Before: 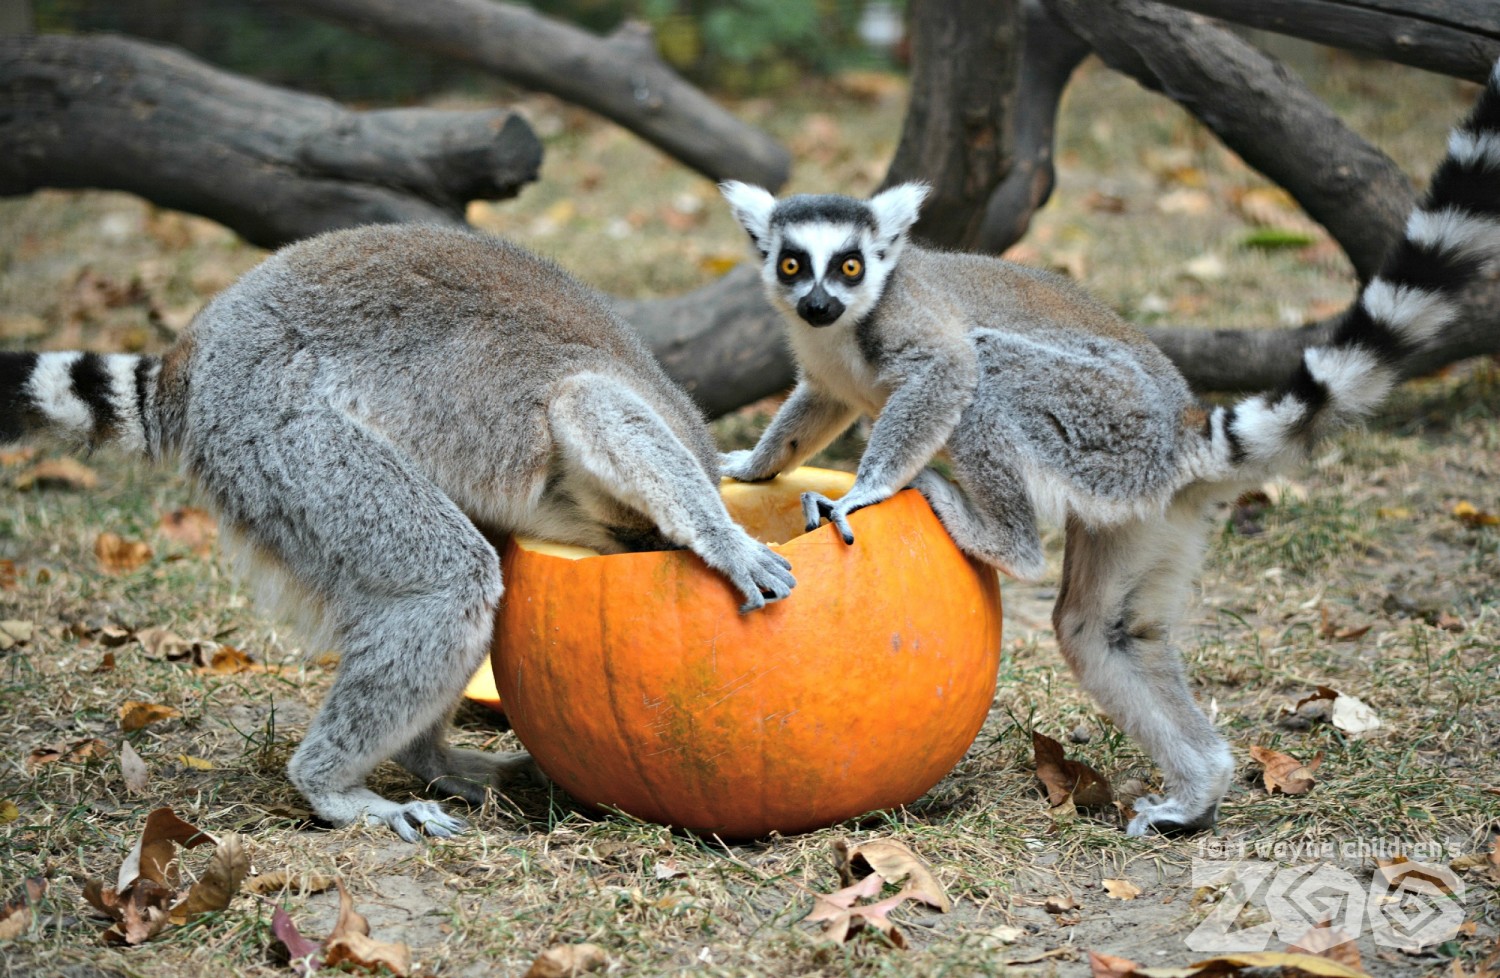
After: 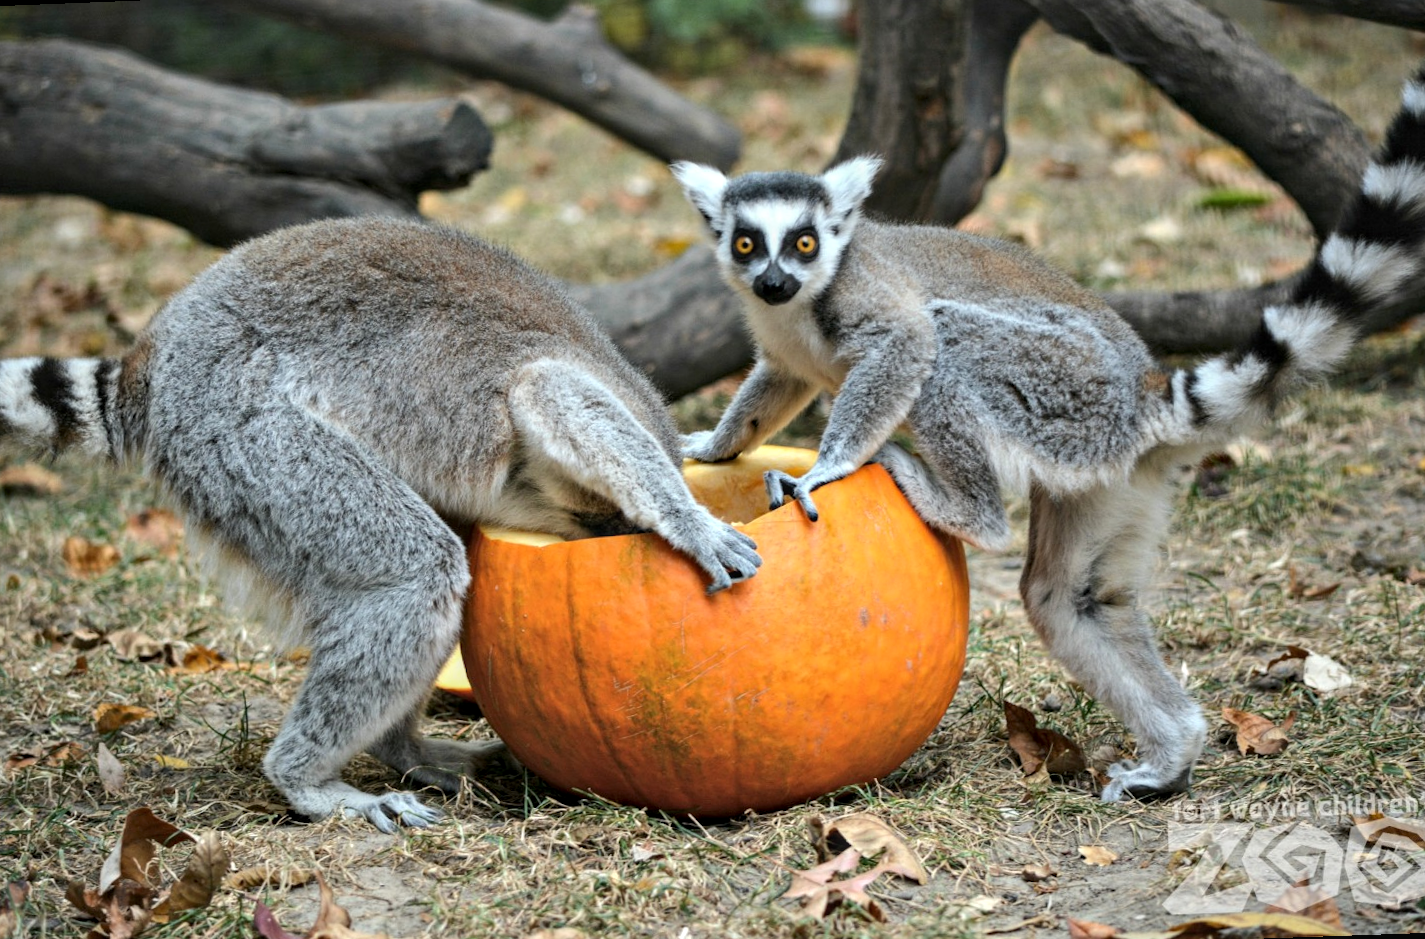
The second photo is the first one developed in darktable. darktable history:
rotate and perspective: rotation -2.12°, lens shift (vertical) 0.009, lens shift (horizontal) -0.008, automatic cropping original format, crop left 0.036, crop right 0.964, crop top 0.05, crop bottom 0.959
local contrast: on, module defaults
